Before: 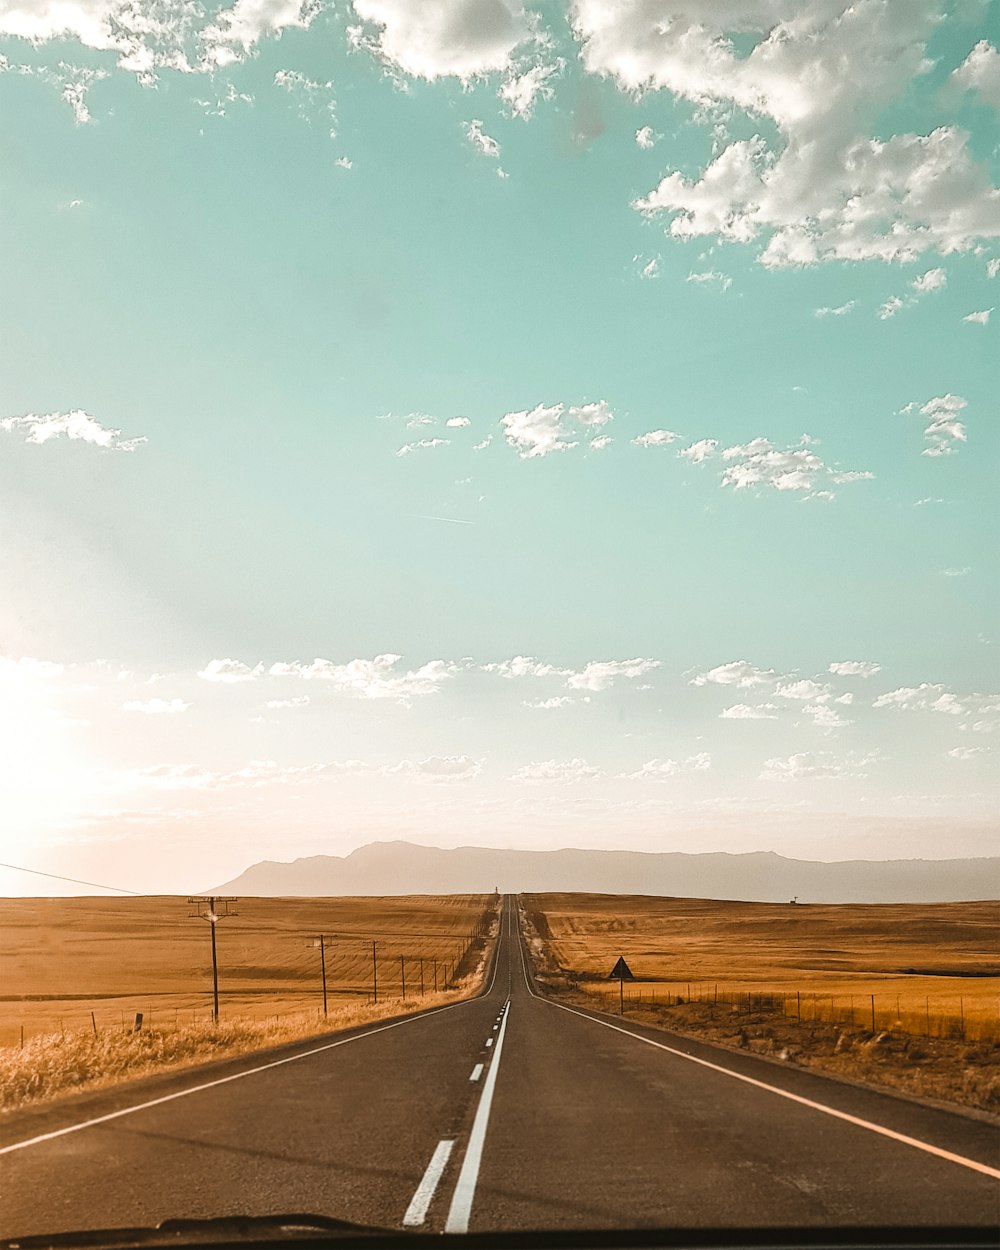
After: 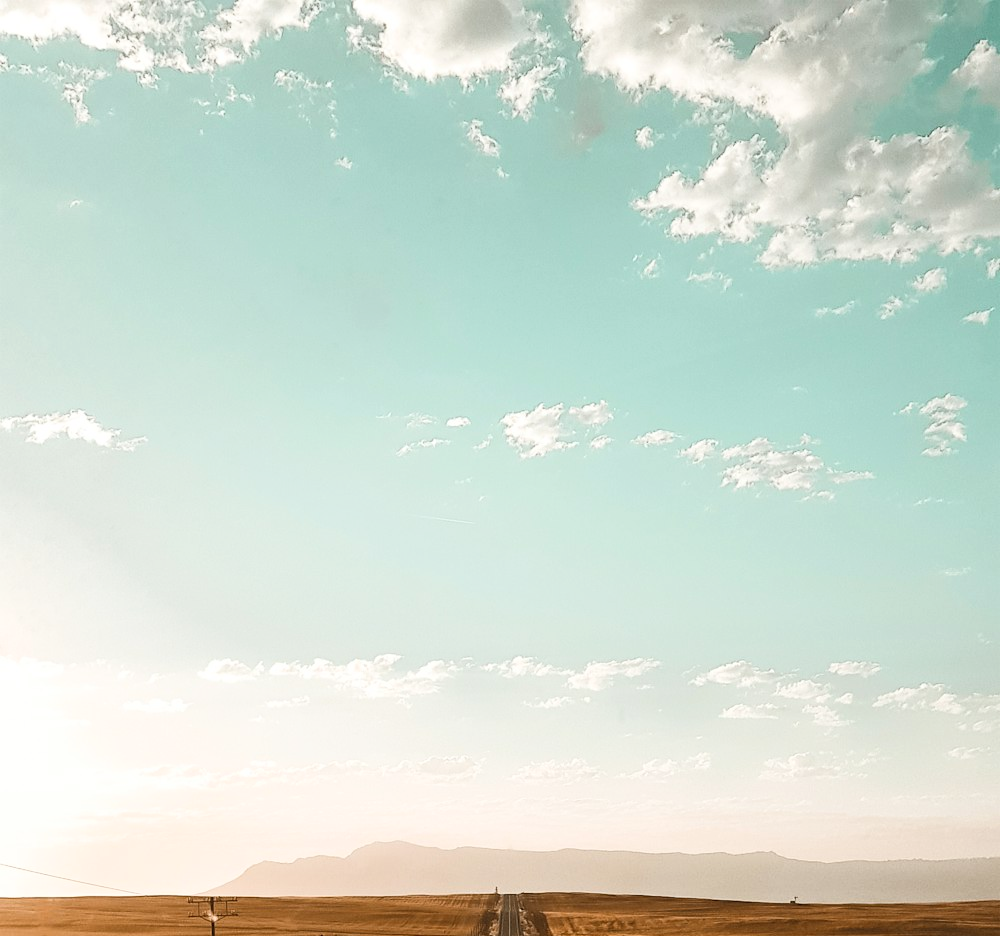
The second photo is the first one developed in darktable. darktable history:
shadows and highlights: shadows 0, highlights 40
crop: bottom 24.967%
